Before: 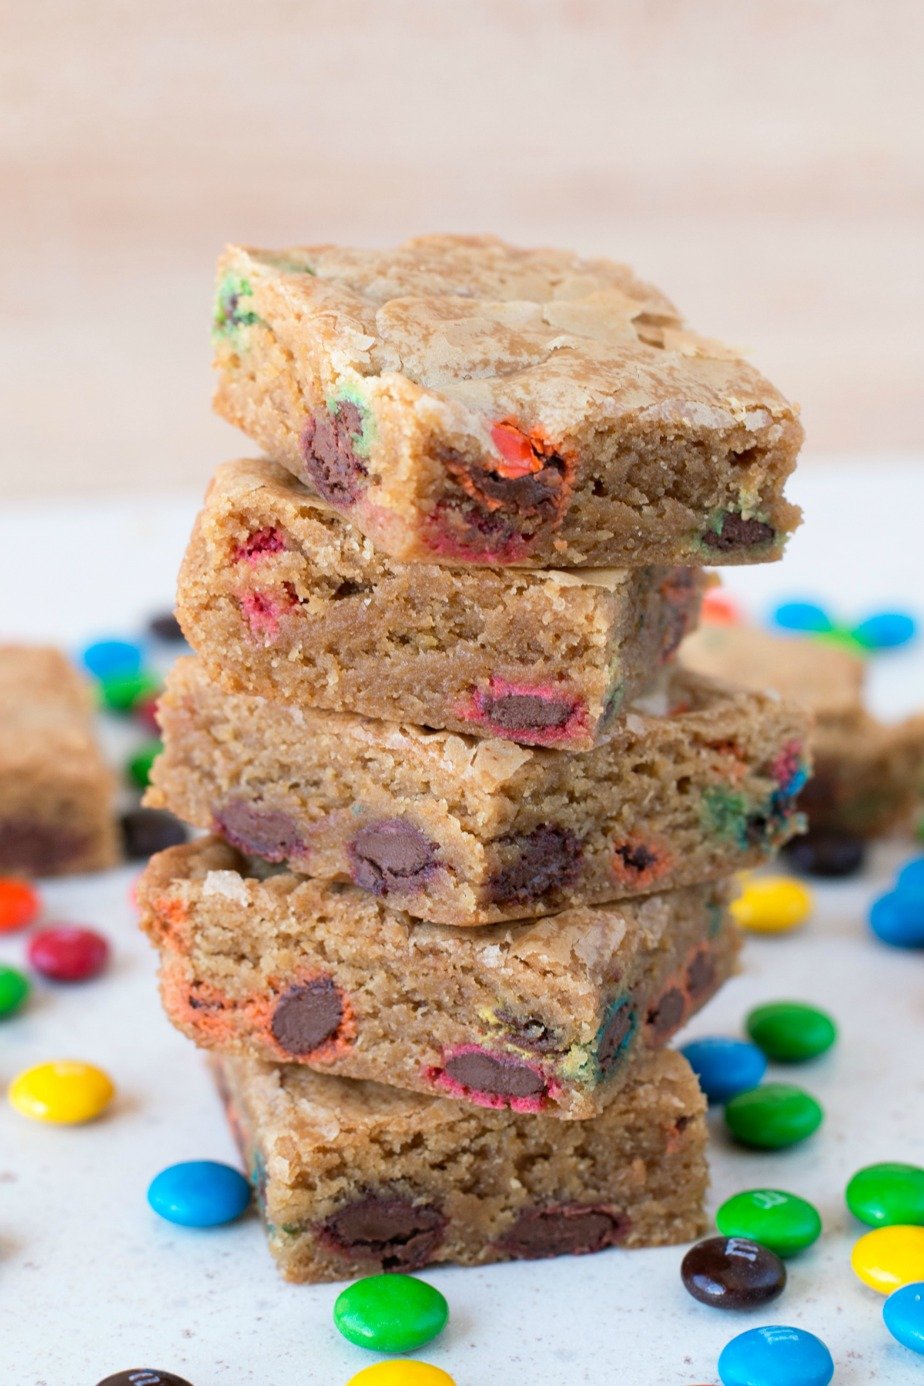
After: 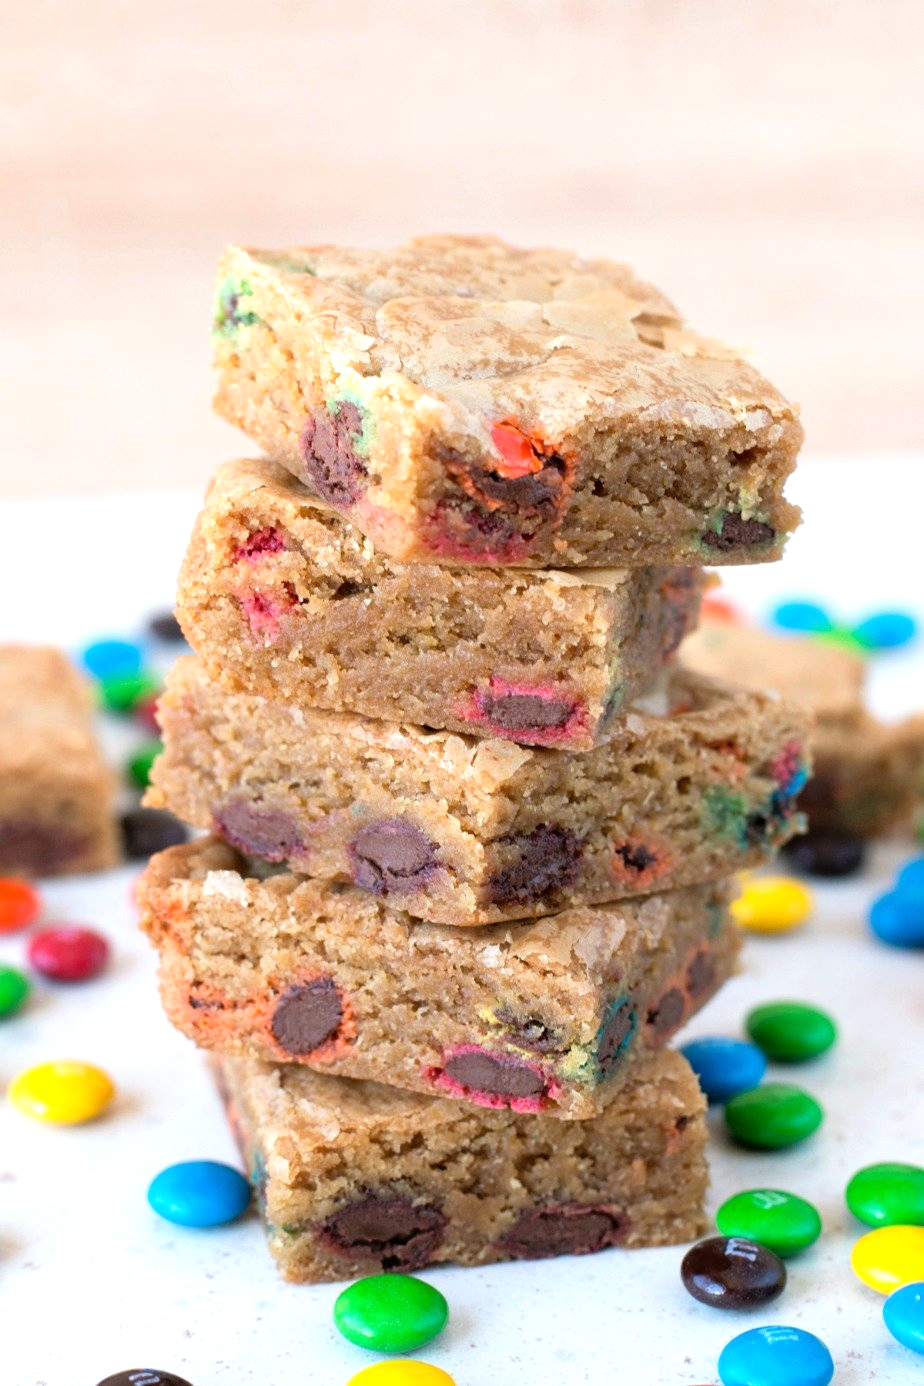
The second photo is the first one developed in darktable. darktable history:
tone equalizer: -8 EV -0.384 EV, -7 EV -0.412 EV, -6 EV -0.32 EV, -5 EV -0.215 EV, -3 EV 0.25 EV, -2 EV 0.313 EV, -1 EV 0.376 EV, +0 EV 0.394 EV
